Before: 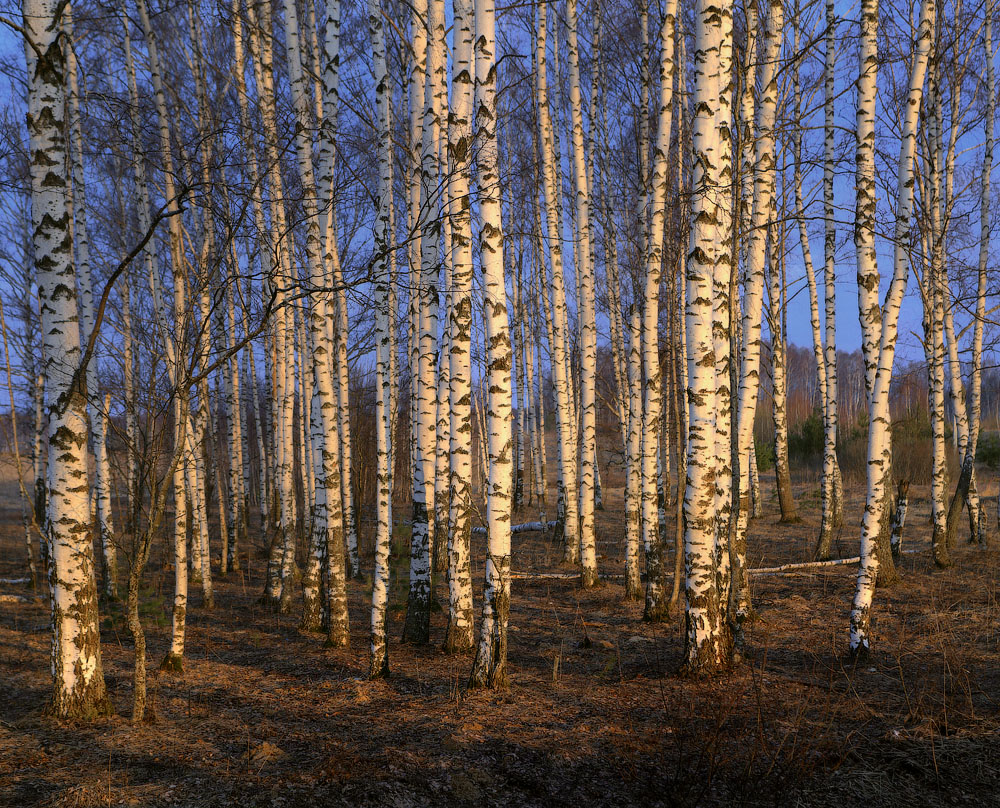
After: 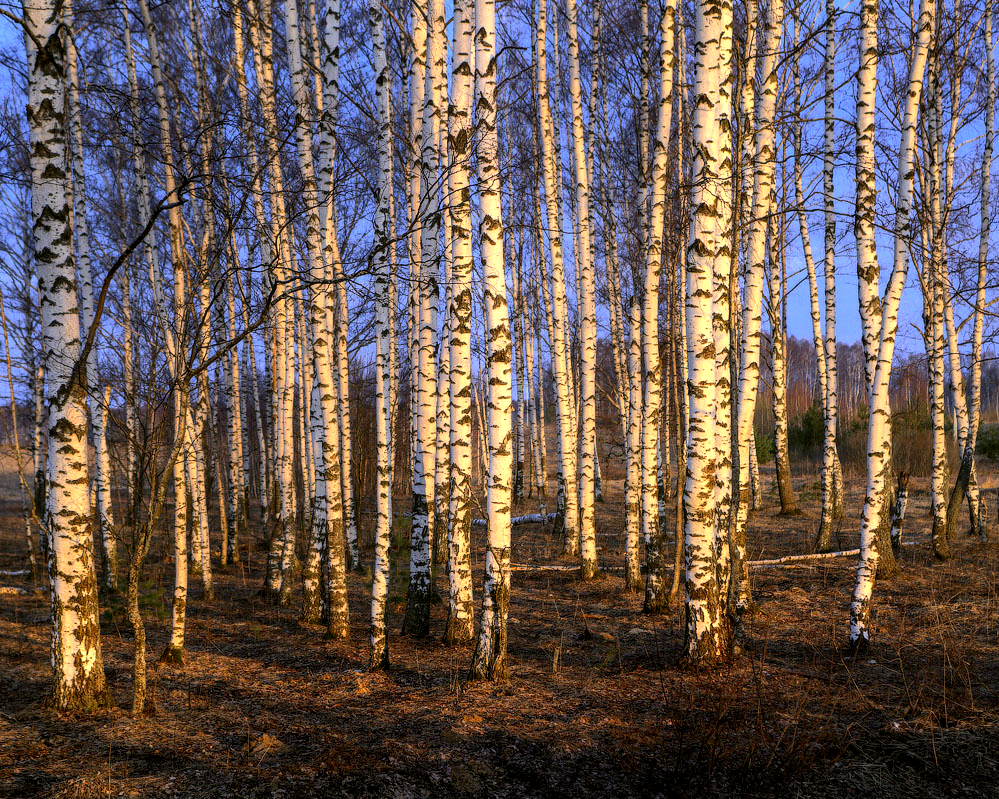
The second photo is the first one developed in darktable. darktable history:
crop: top 1.049%, right 0.001%
exposure: black level correction 0.001, exposure 0.14 EV, compensate highlight preservation false
tone equalizer: -8 EV -0.417 EV, -7 EV -0.389 EV, -6 EV -0.333 EV, -5 EV -0.222 EV, -3 EV 0.222 EV, -2 EV 0.333 EV, -1 EV 0.389 EV, +0 EV 0.417 EV, edges refinement/feathering 500, mask exposure compensation -1.57 EV, preserve details no
local contrast: on, module defaults
color correction: highlights a* 3.22, highlights b* 1.93, saturation 1.19
